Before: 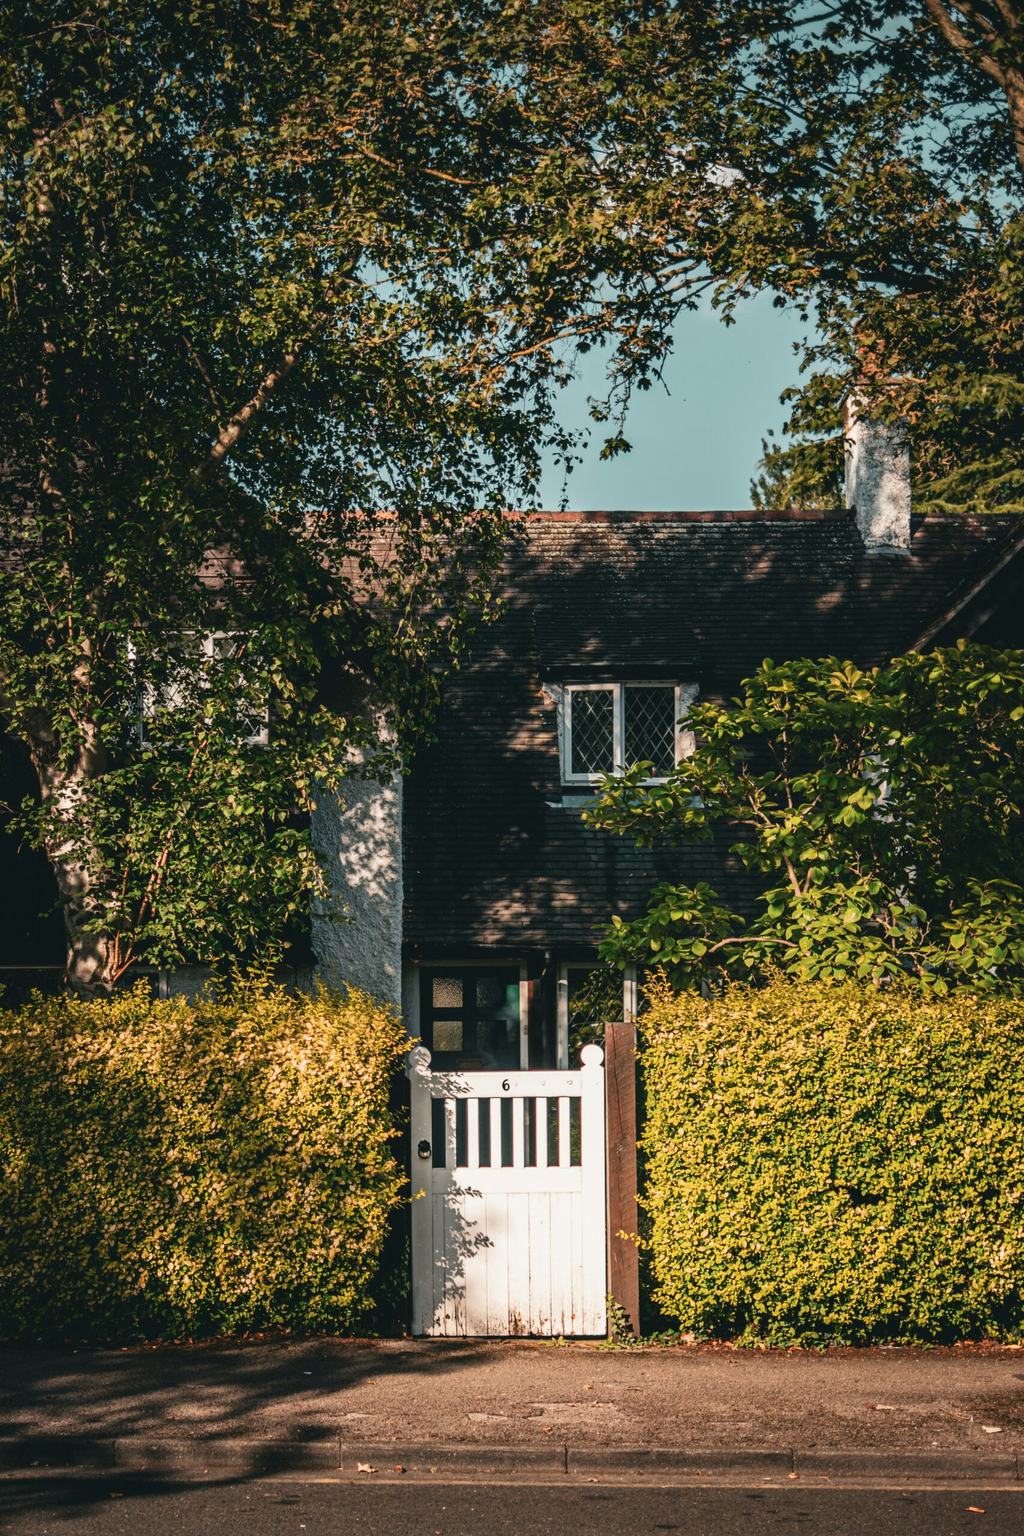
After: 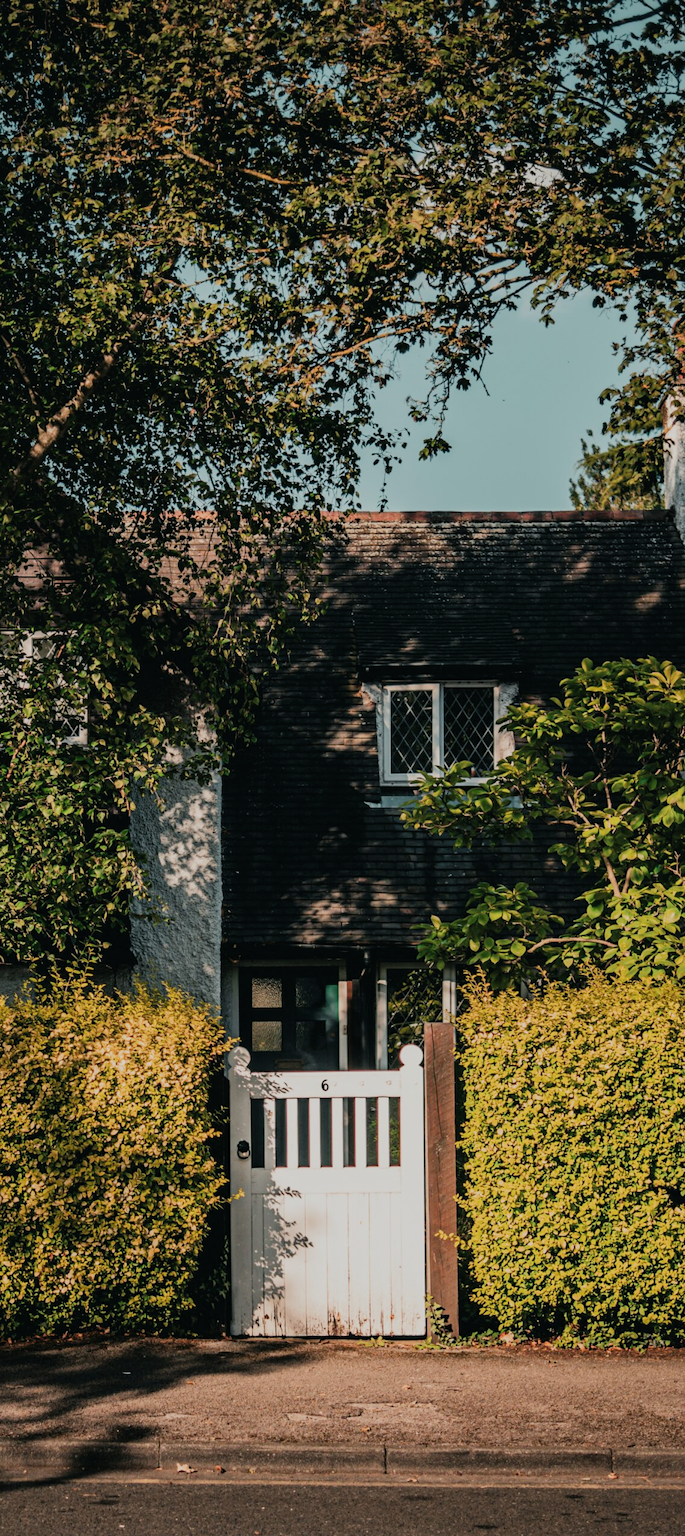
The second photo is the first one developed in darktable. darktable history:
crop and rotate: left 17.747%, right 15.298%
filmic rgb: black relative exposure -7.65 EV, white relative exposure 4.56 EV, threshold 5.94 EV, hardness 3.61, contrast 0.996, enable highlight reconstruction true
